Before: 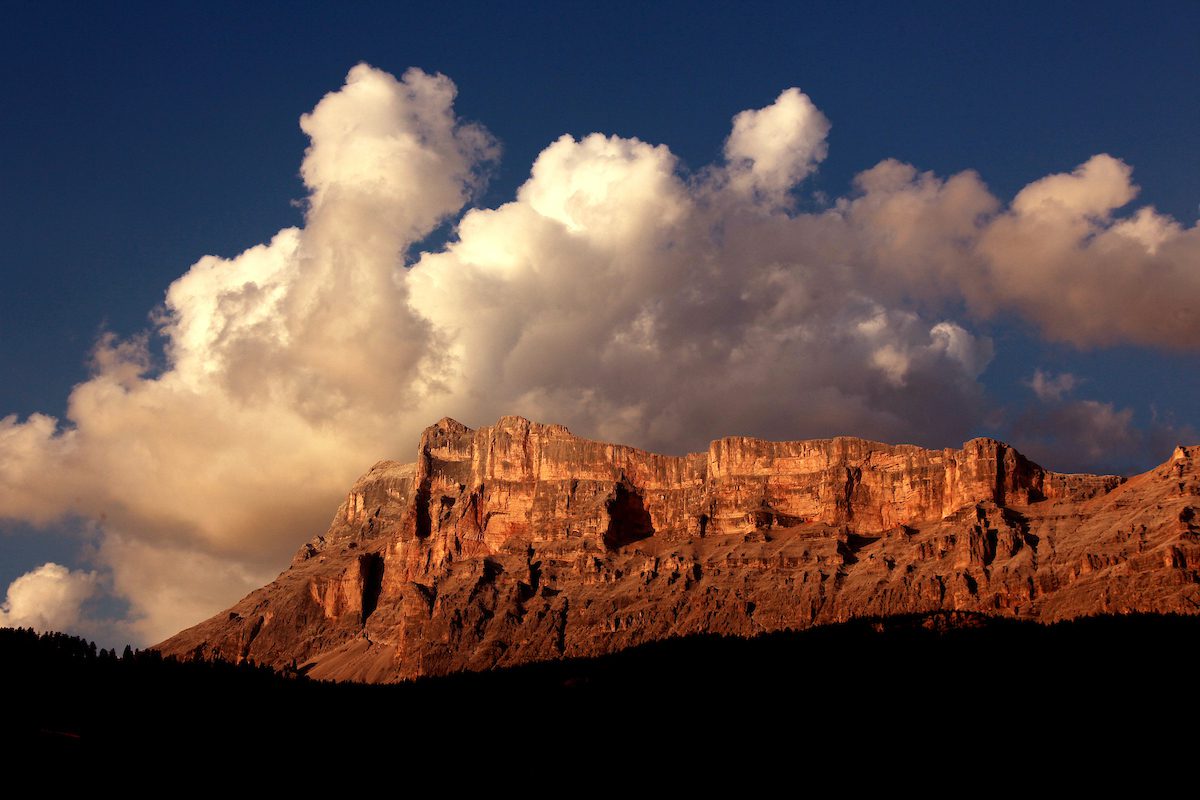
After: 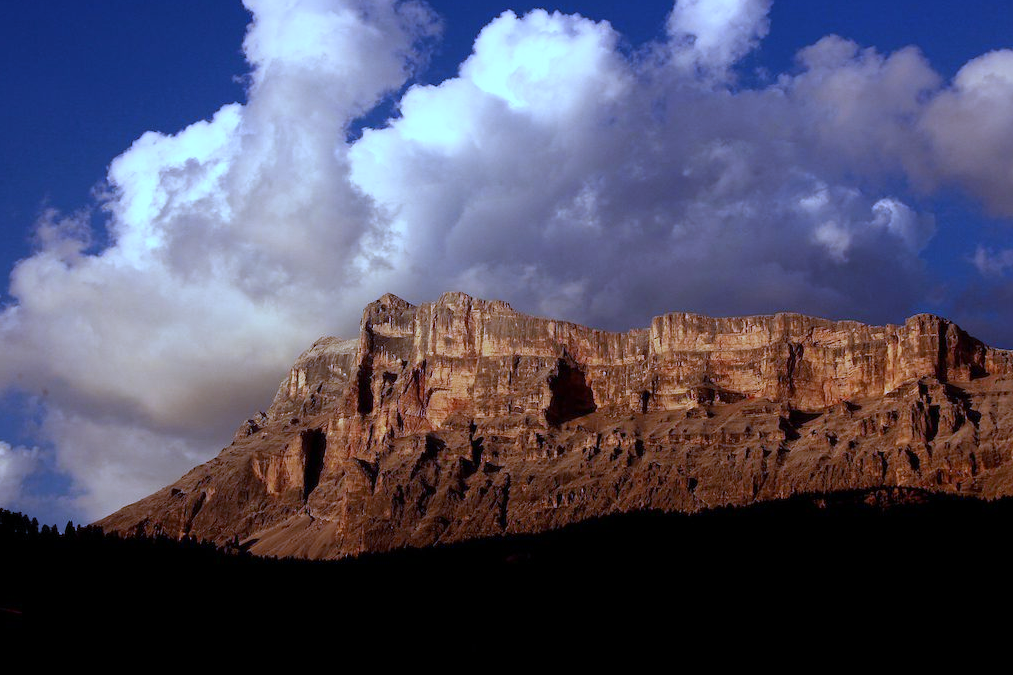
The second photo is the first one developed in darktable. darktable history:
white balance: red 0.766, blue 1.537
crop and rotate: left 4.842%, top 15.51%, right 10.668%
